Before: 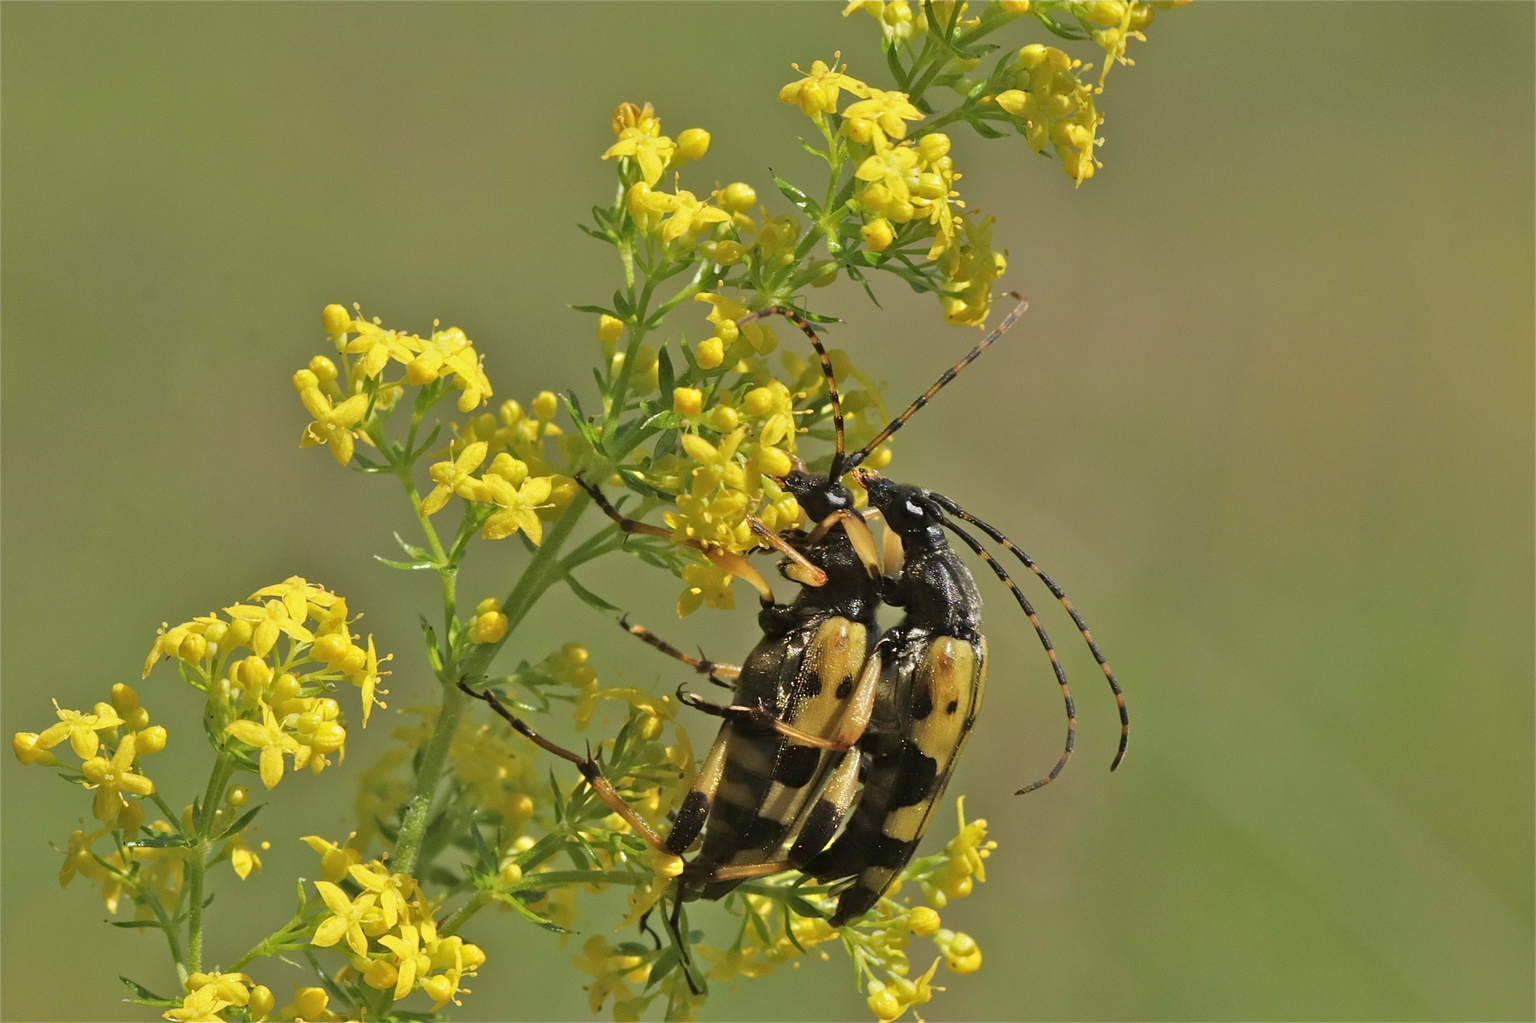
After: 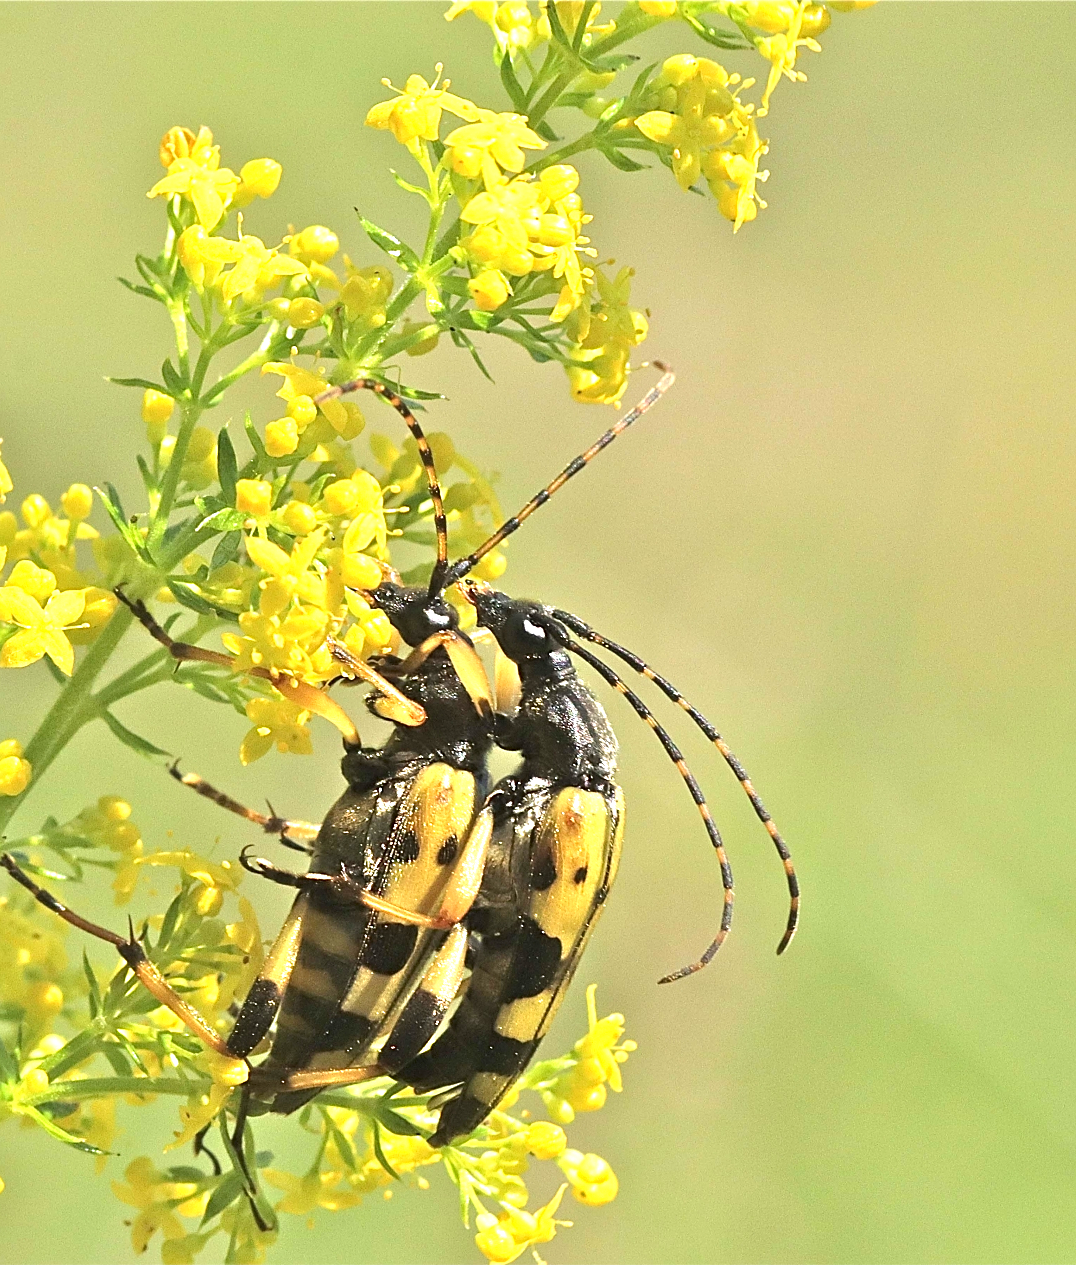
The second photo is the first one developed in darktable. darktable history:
crop: left 31.458%, top 0%, right 11.876%
exposure: black level correction 0, exposure 1.388 EV, compensate exposure bias true, compensate highlight preservation false
sharpen: on, module defaults
